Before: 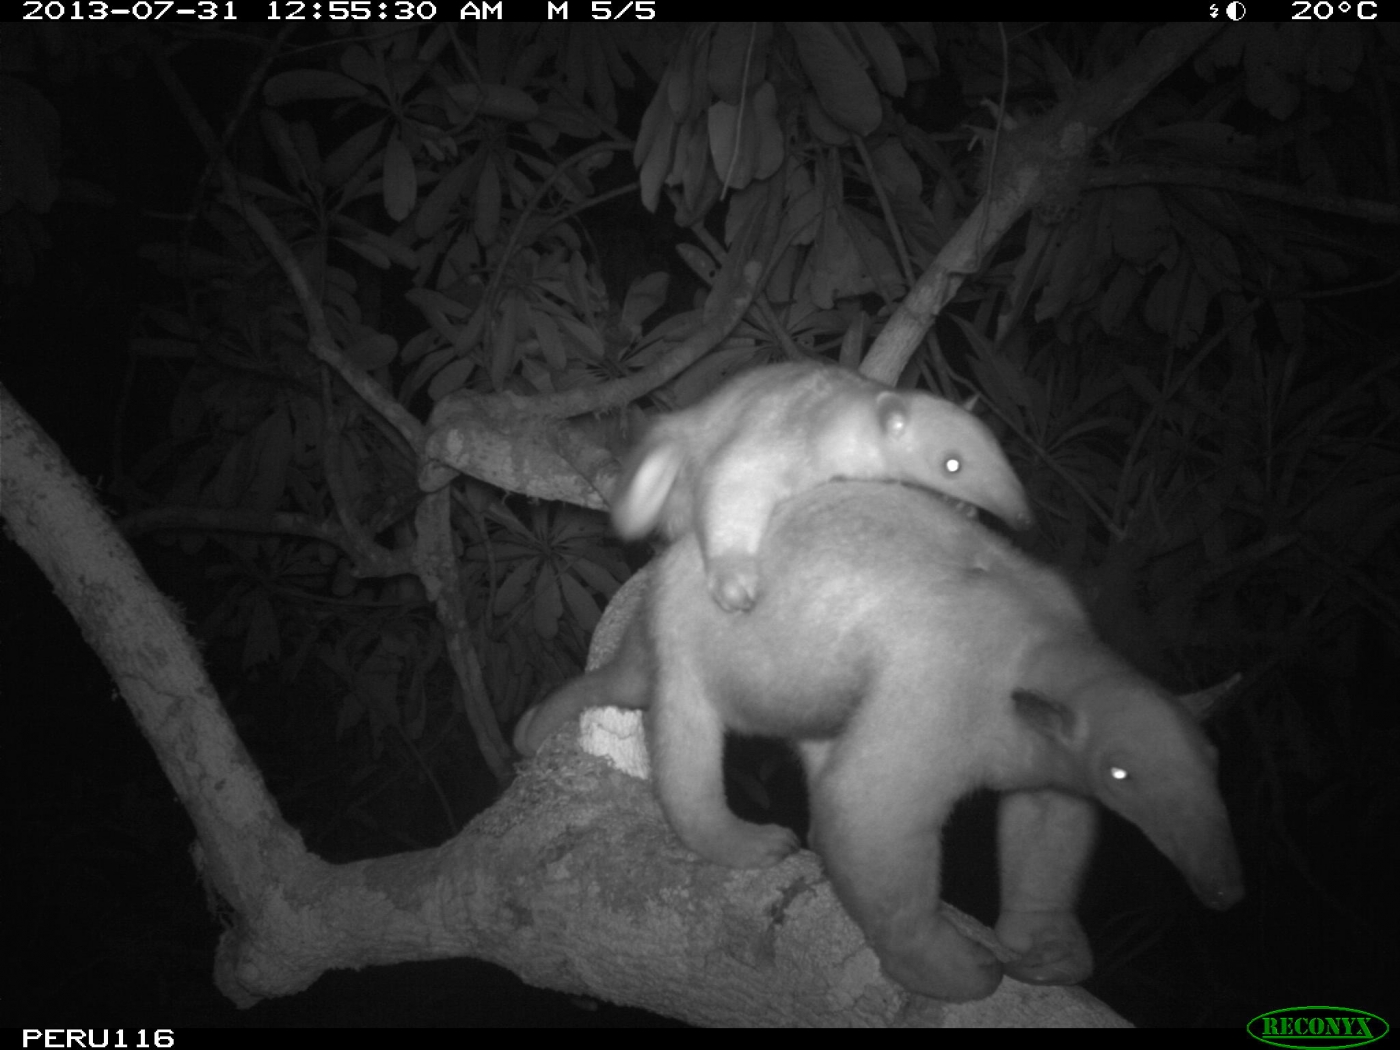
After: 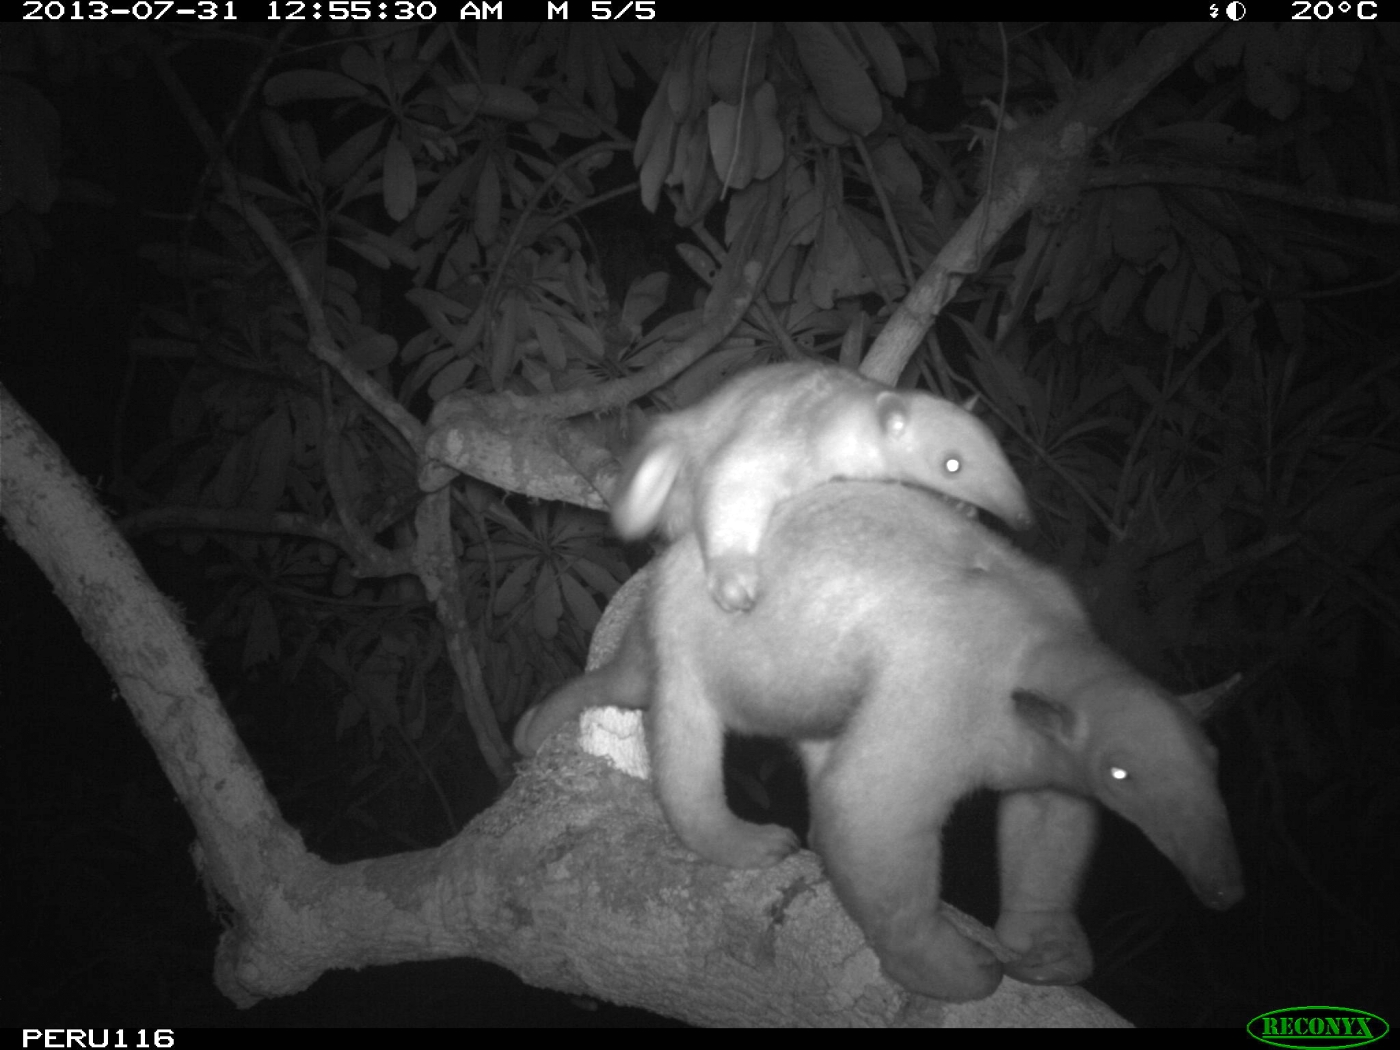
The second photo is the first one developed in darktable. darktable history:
exposure: black level correction 0, exposure 0.394 EV, compensate exposure bias true, compensate highlight preservation false
